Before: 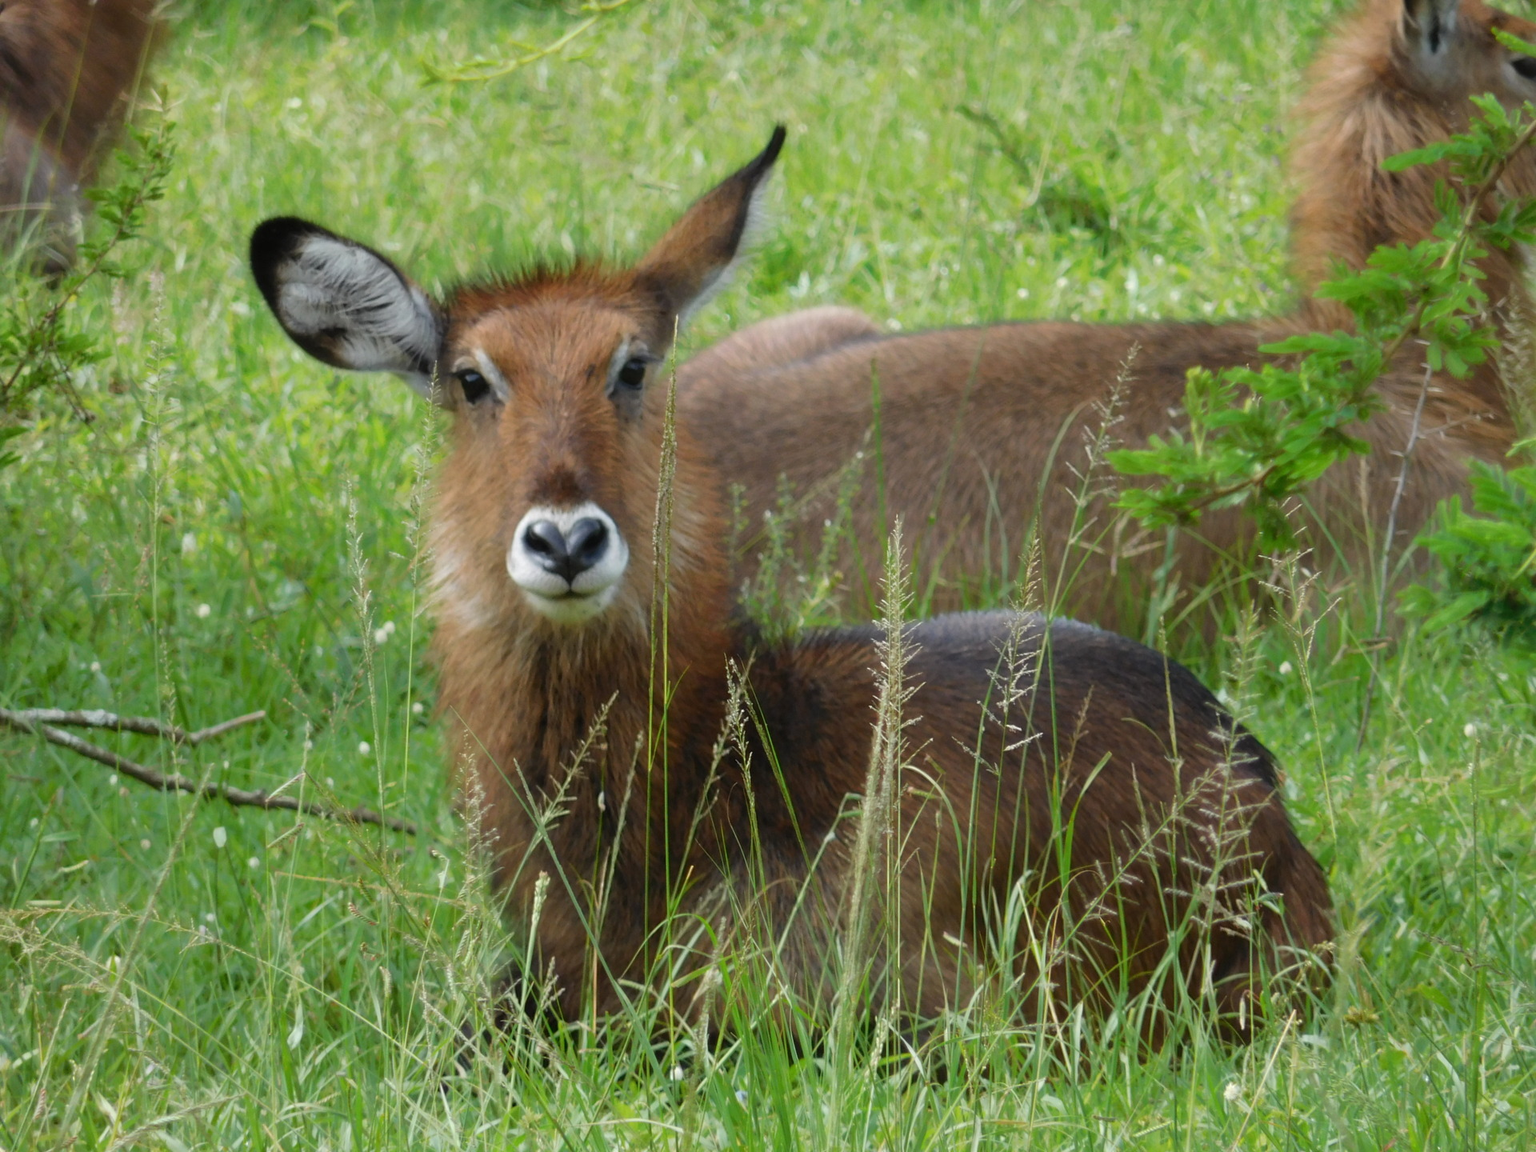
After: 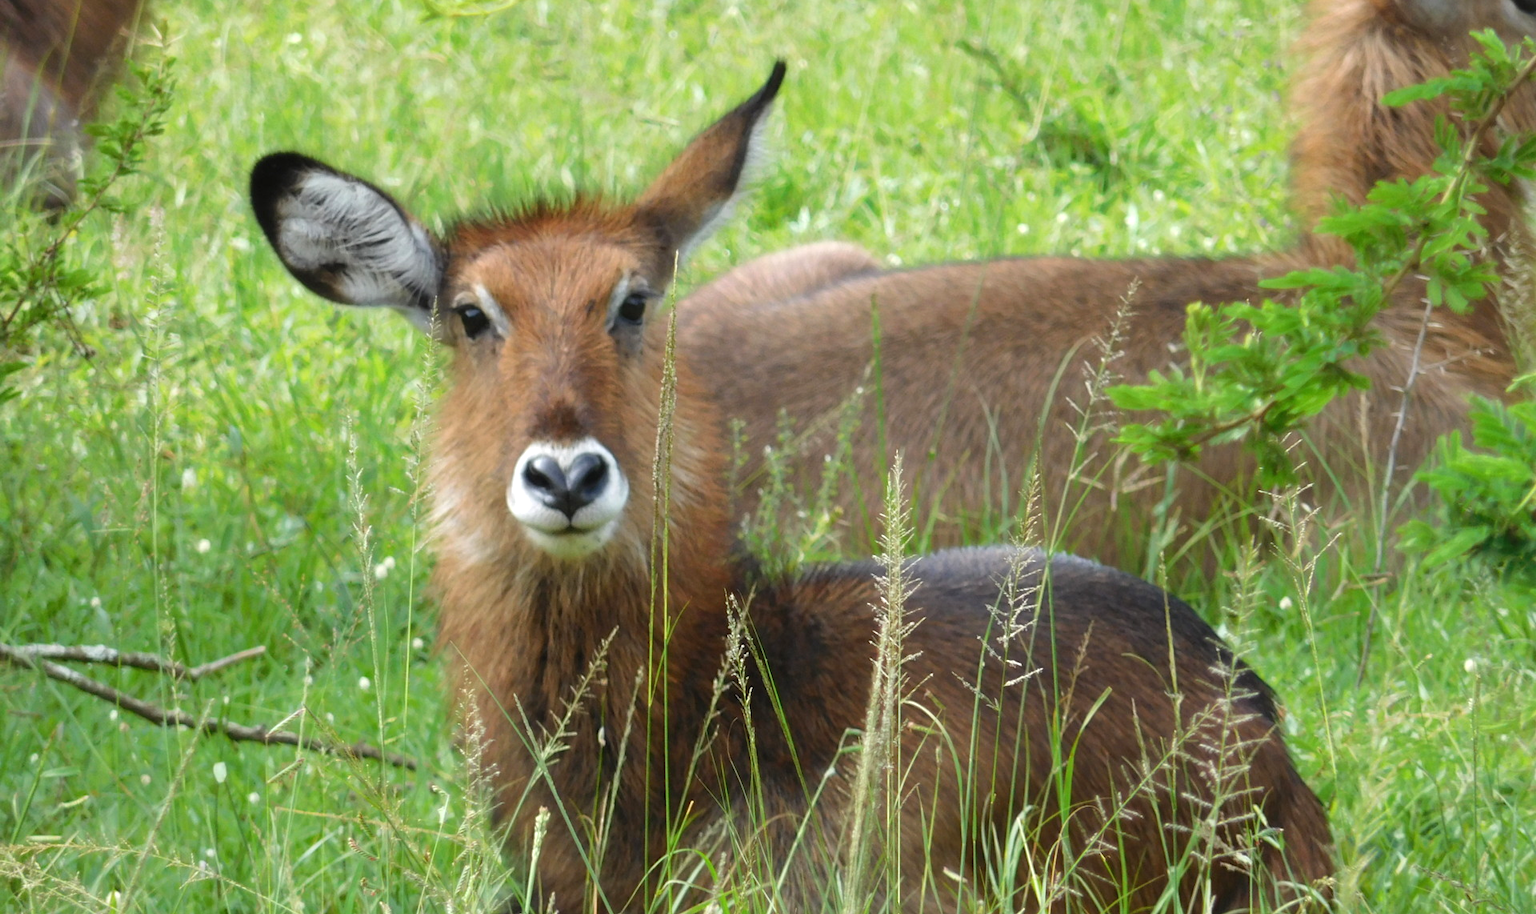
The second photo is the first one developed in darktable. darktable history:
crop and rotate: top 5.667%, bottom 14.937%
exposure: black level correction 0, exposure 0.5 EV, compensate exposure bias true, compensate highlight preservation false
